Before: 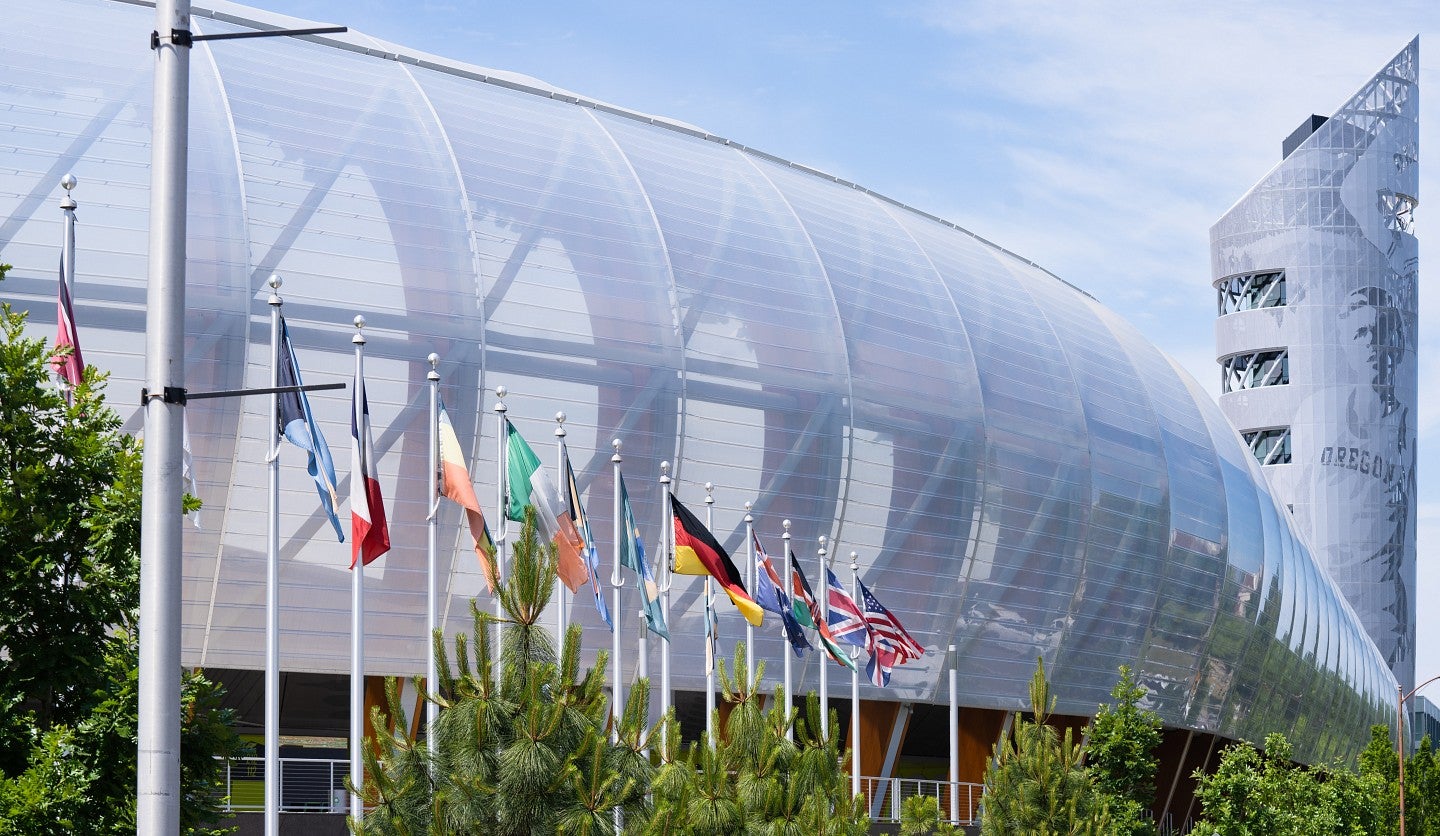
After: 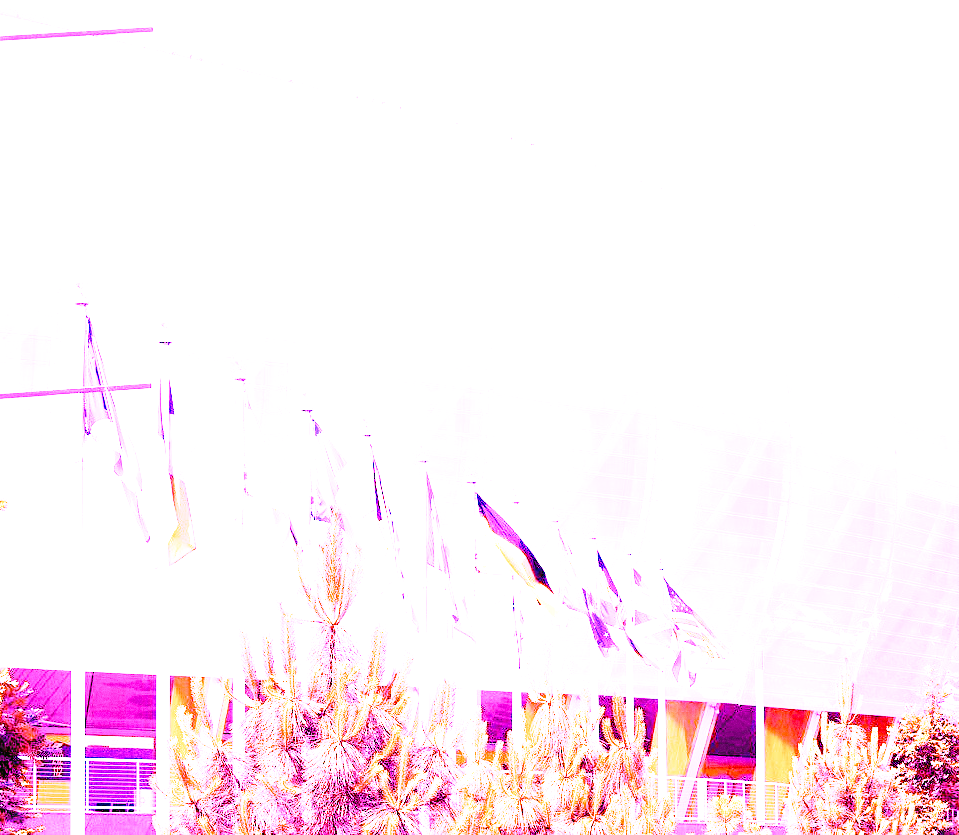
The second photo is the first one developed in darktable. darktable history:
crop and rotate: left 13.537%, right 19.796%
rgb curve: curves: ch0 [(0, 0) (0.136, 0.078) (0.262, 0.245) (0.414, 0.42) (1, 1)], compensate middle gray true, preserve colors basic power
white balance: red 8, blue 8
color correction: highlights a* 4.02, highlights b* 4.98, shadows a* -7.55, shadows b* 4.98
local contrast: mode bilateral grid, contrast 20, coarseness 50, detail 130%, midtone range 0.2
grain: coarseness 0.09 ISO
base curve: curves: ch0 [(0, 0) (0.028, 0.03) (0.121, 0.232) (0.46, 0.748) (0.859, 0.968) (1, 1)], preserve colors none
vignetting: fall-off start 116.67%, fall-off radius 59.26%, brightness -0.31, saturation -0.056
